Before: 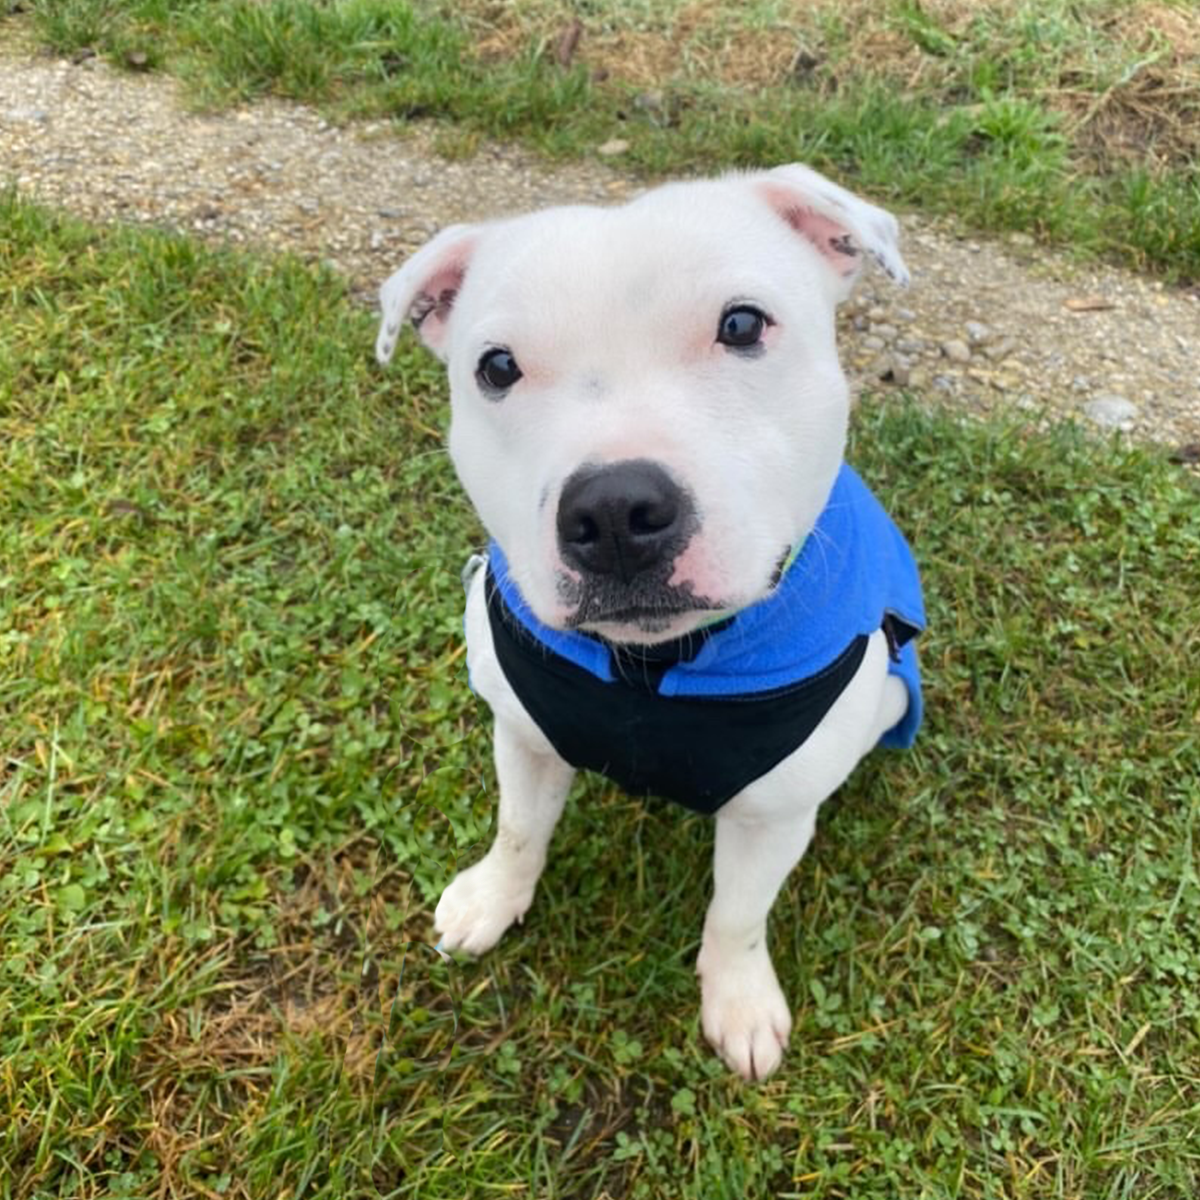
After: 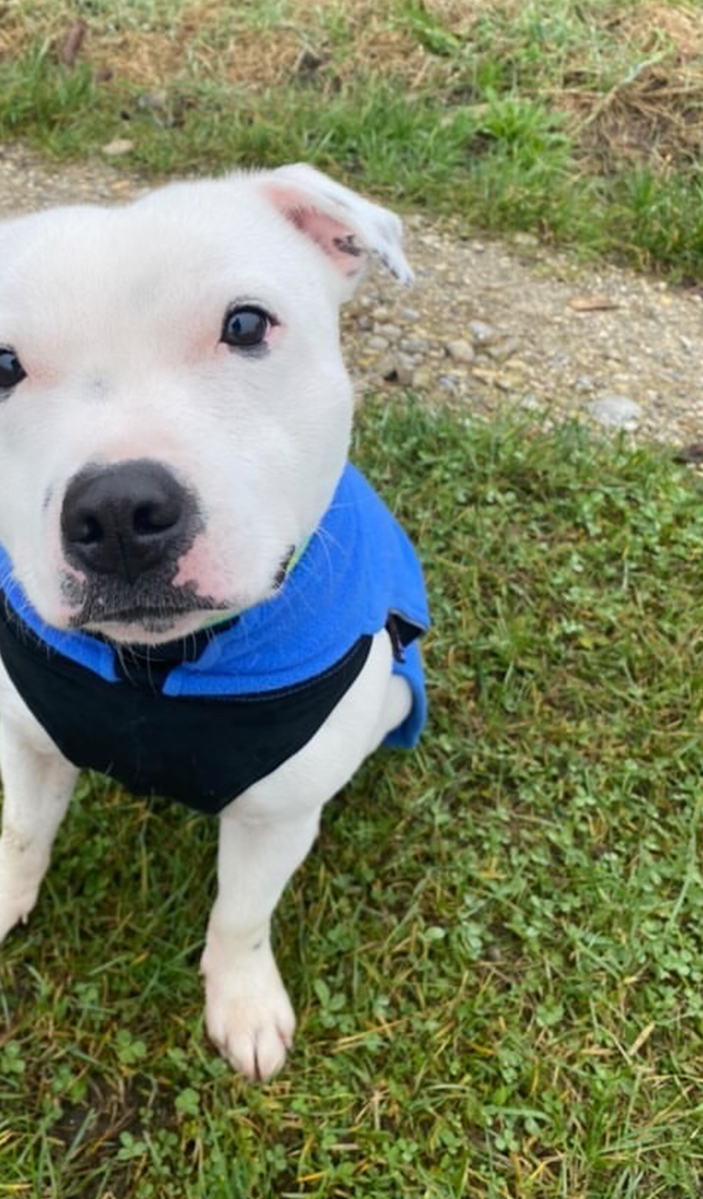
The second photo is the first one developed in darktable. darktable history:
crop: left 41.402%
